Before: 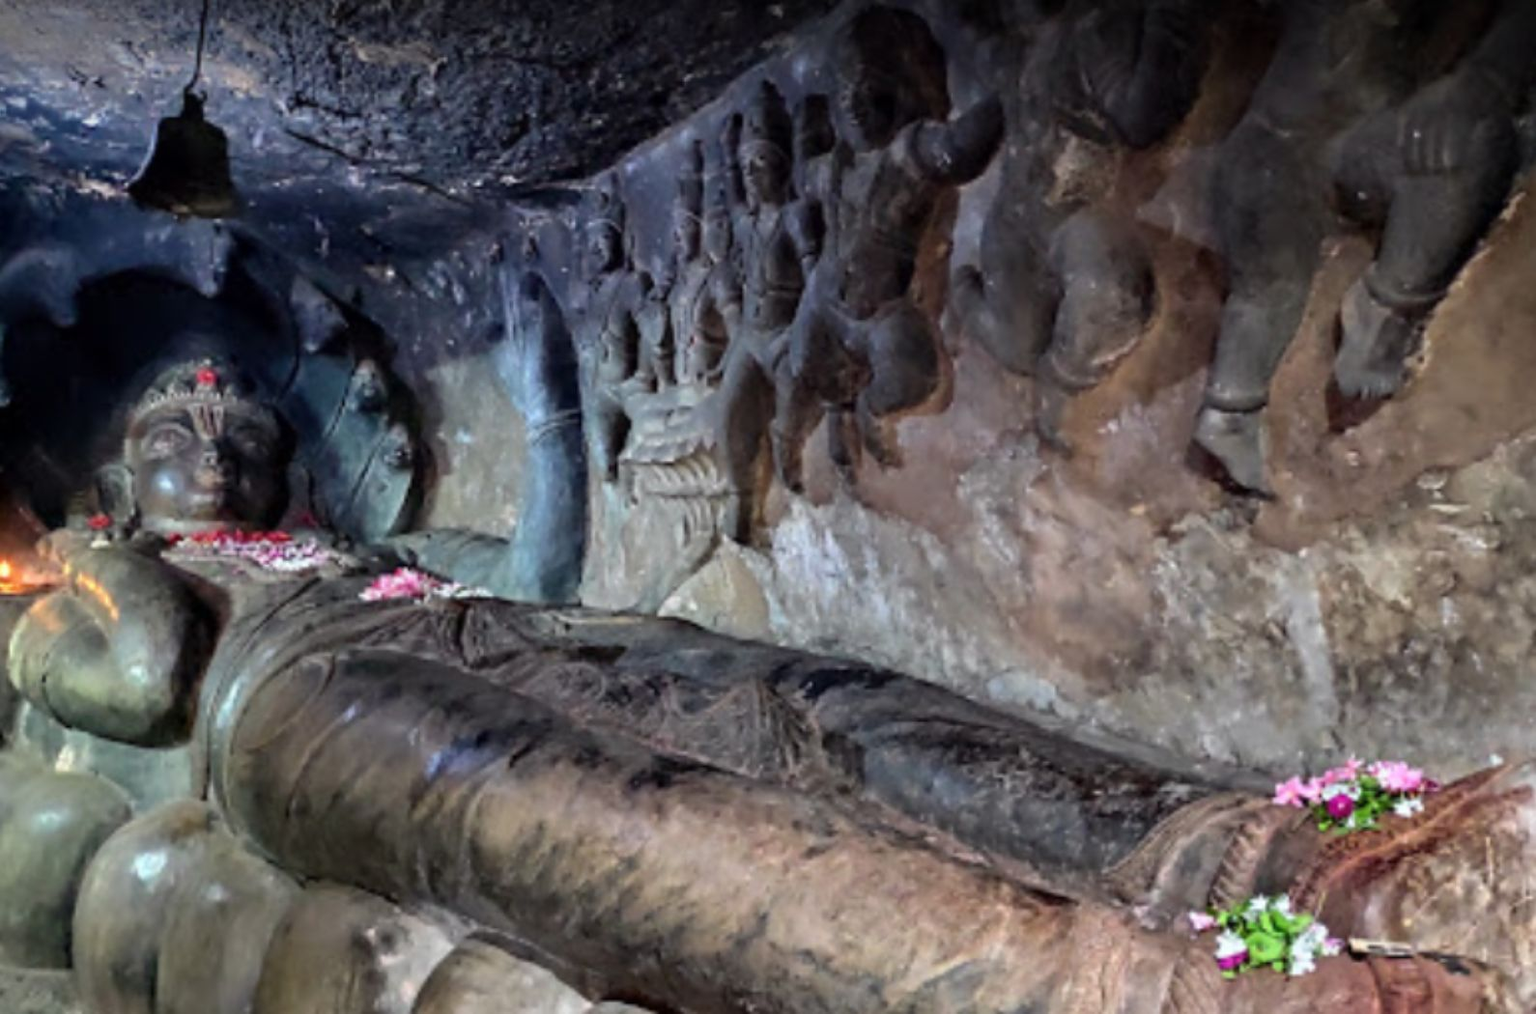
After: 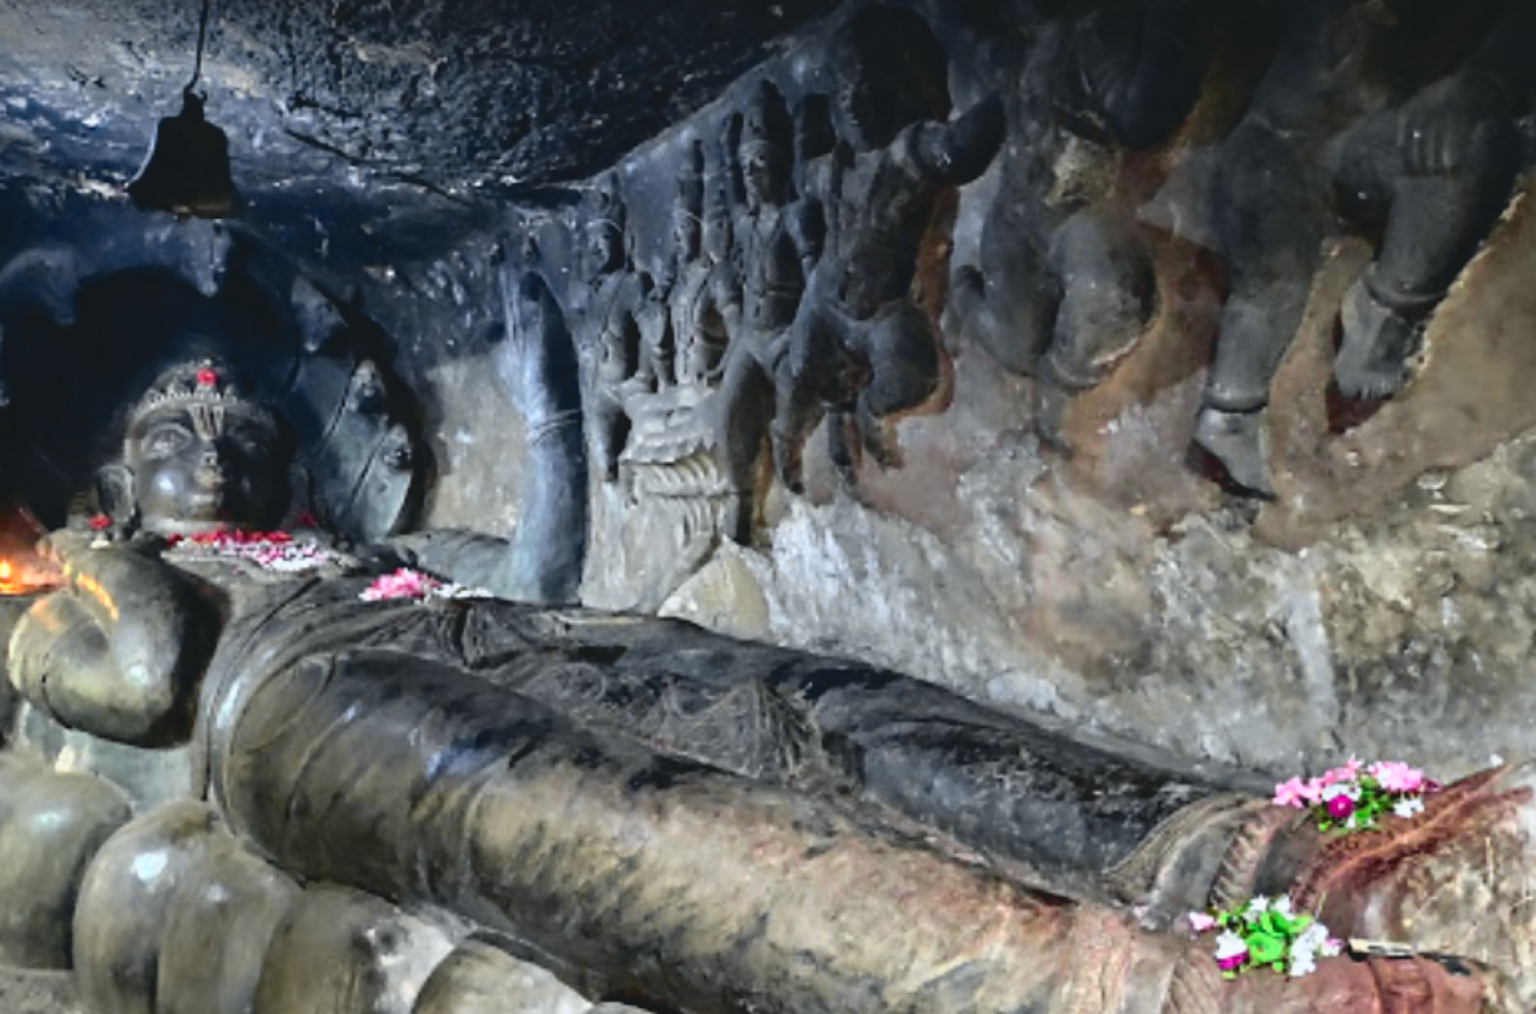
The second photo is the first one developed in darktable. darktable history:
tone curve: curves: ch0 [(0, 0.074) (0.129, 0.136) (0.285, 0.301) (0.689, 0.764) (0.854, 0.926) (0.987, 0.977)]; ch1 [(0, 0) (0.337, 0.249) (0.434, 0.437) (0.485, 0.491) (0.515, 0.495) (0.566, 0.57) (0.625, 0.625) (0.764, 0.806) (1, 1)]; ch2 [(0, 0) (0.314, 0.301) (0.401, 0.411) (0.505, 0.499) (0.54, 0.54) (0.608, 0.613) (0.706, 0.735) (1, 1)], color space Lab, independent channels, preserve colors none
